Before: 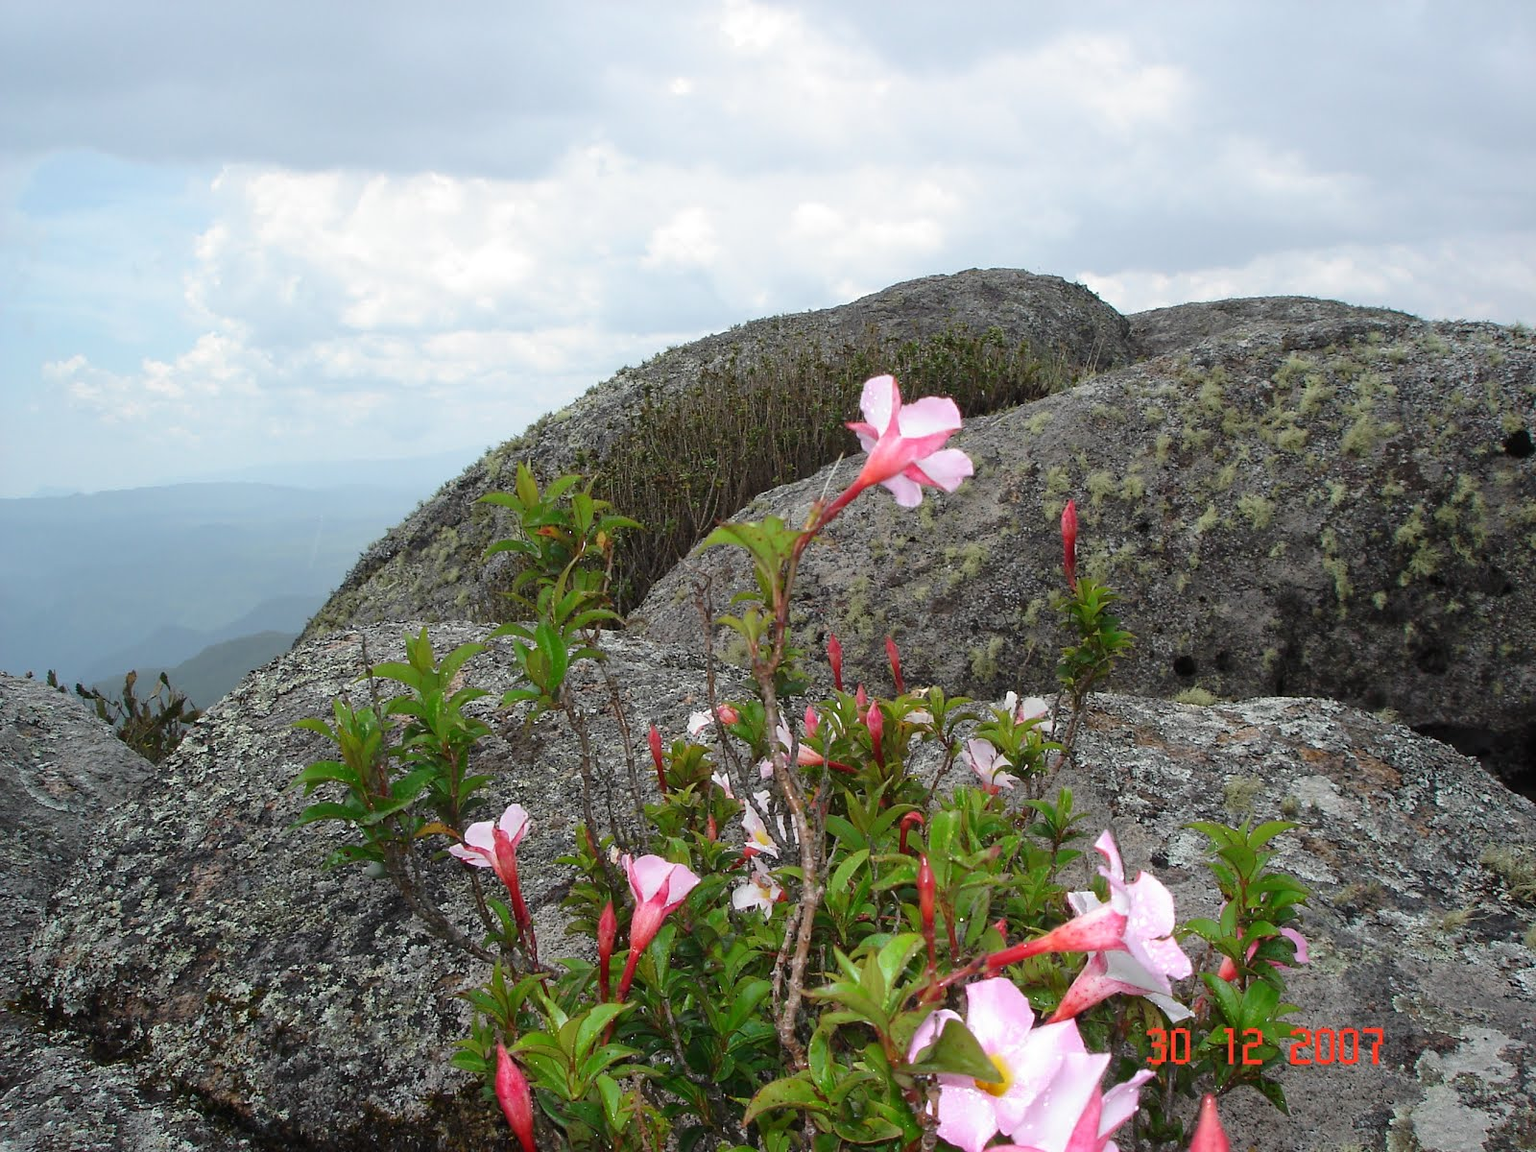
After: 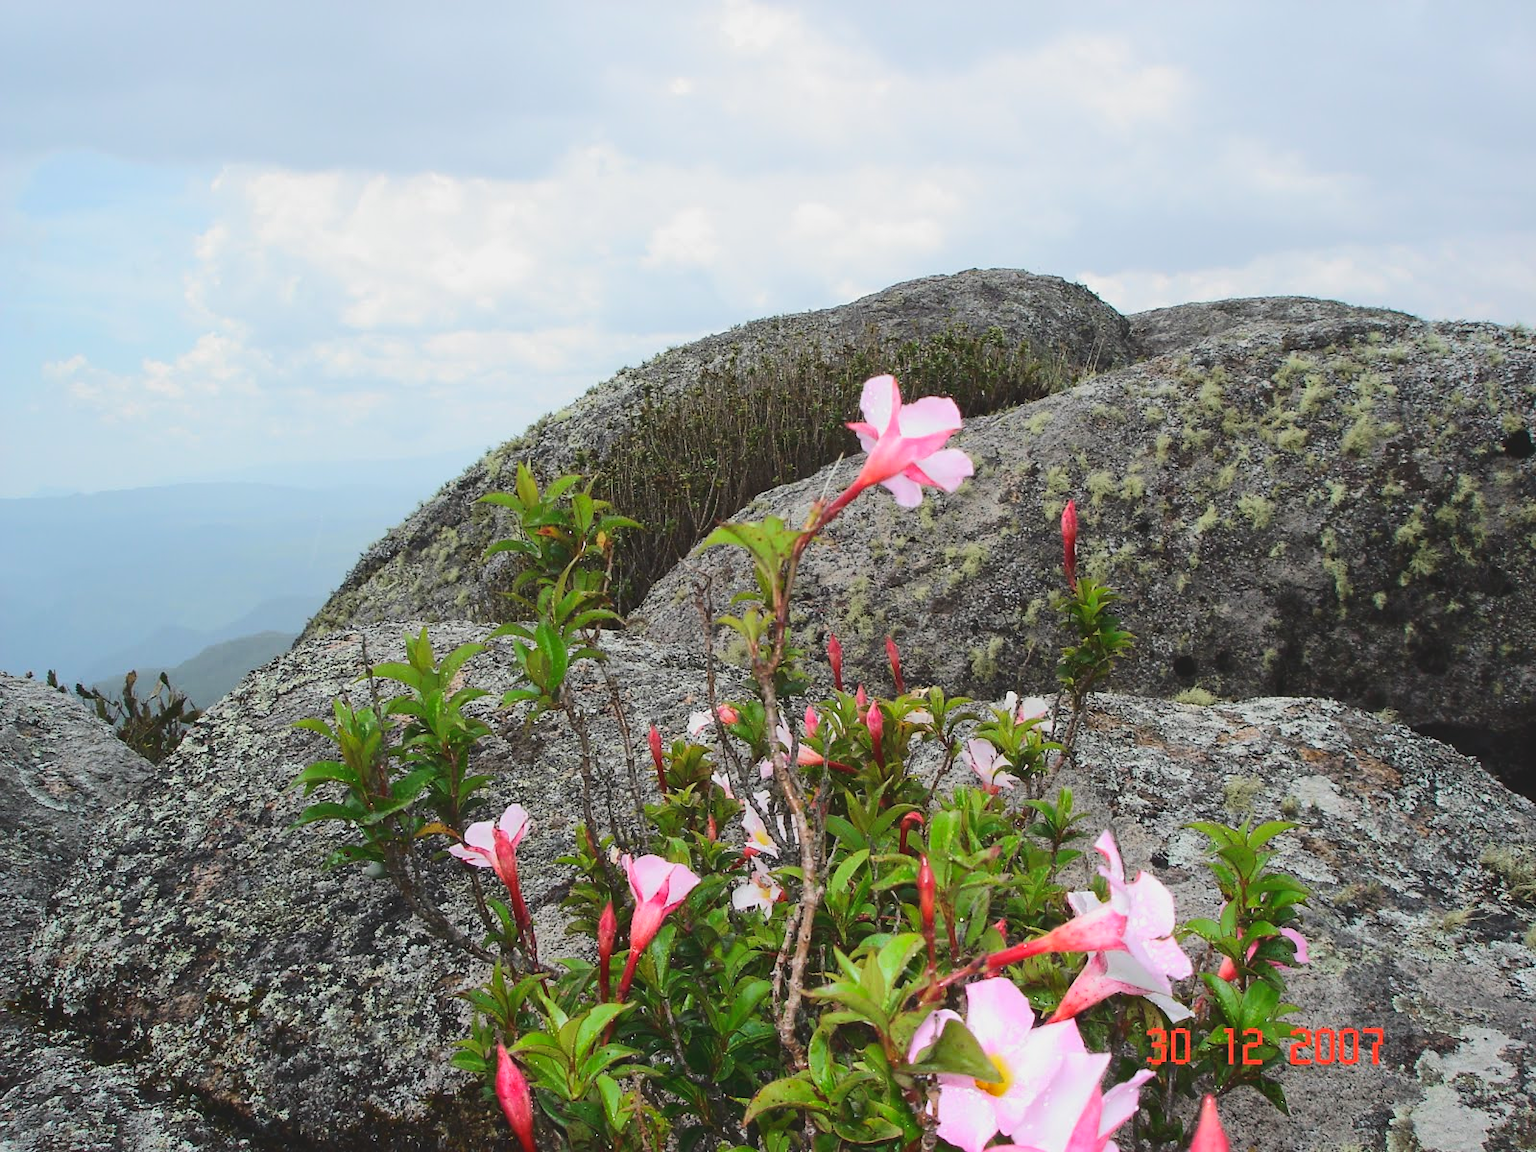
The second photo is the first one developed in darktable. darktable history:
contrast brightness saturation: contrast -0.125
tone curve: curves: ch0 [(0, 0) (0.003, 0.062) (0.011, 0.07) (0.025, 0.083) (0.044, 0.094) (0.069, 0.105) (0.1, 0.117) (0.136, 0.136) (0.177, 0.164) (0.224, 0.201) (0.277, 0.256) (0.335, 0.335) (0.399, 0.424) (0.468, 0.529) (0.543, 0.641) (0.623, 0.725) (0.709, 0.787) (0.801, 0.849) (0.898, 0.917) (1, 1)], color space Lab, linked channels, preserve colors none
